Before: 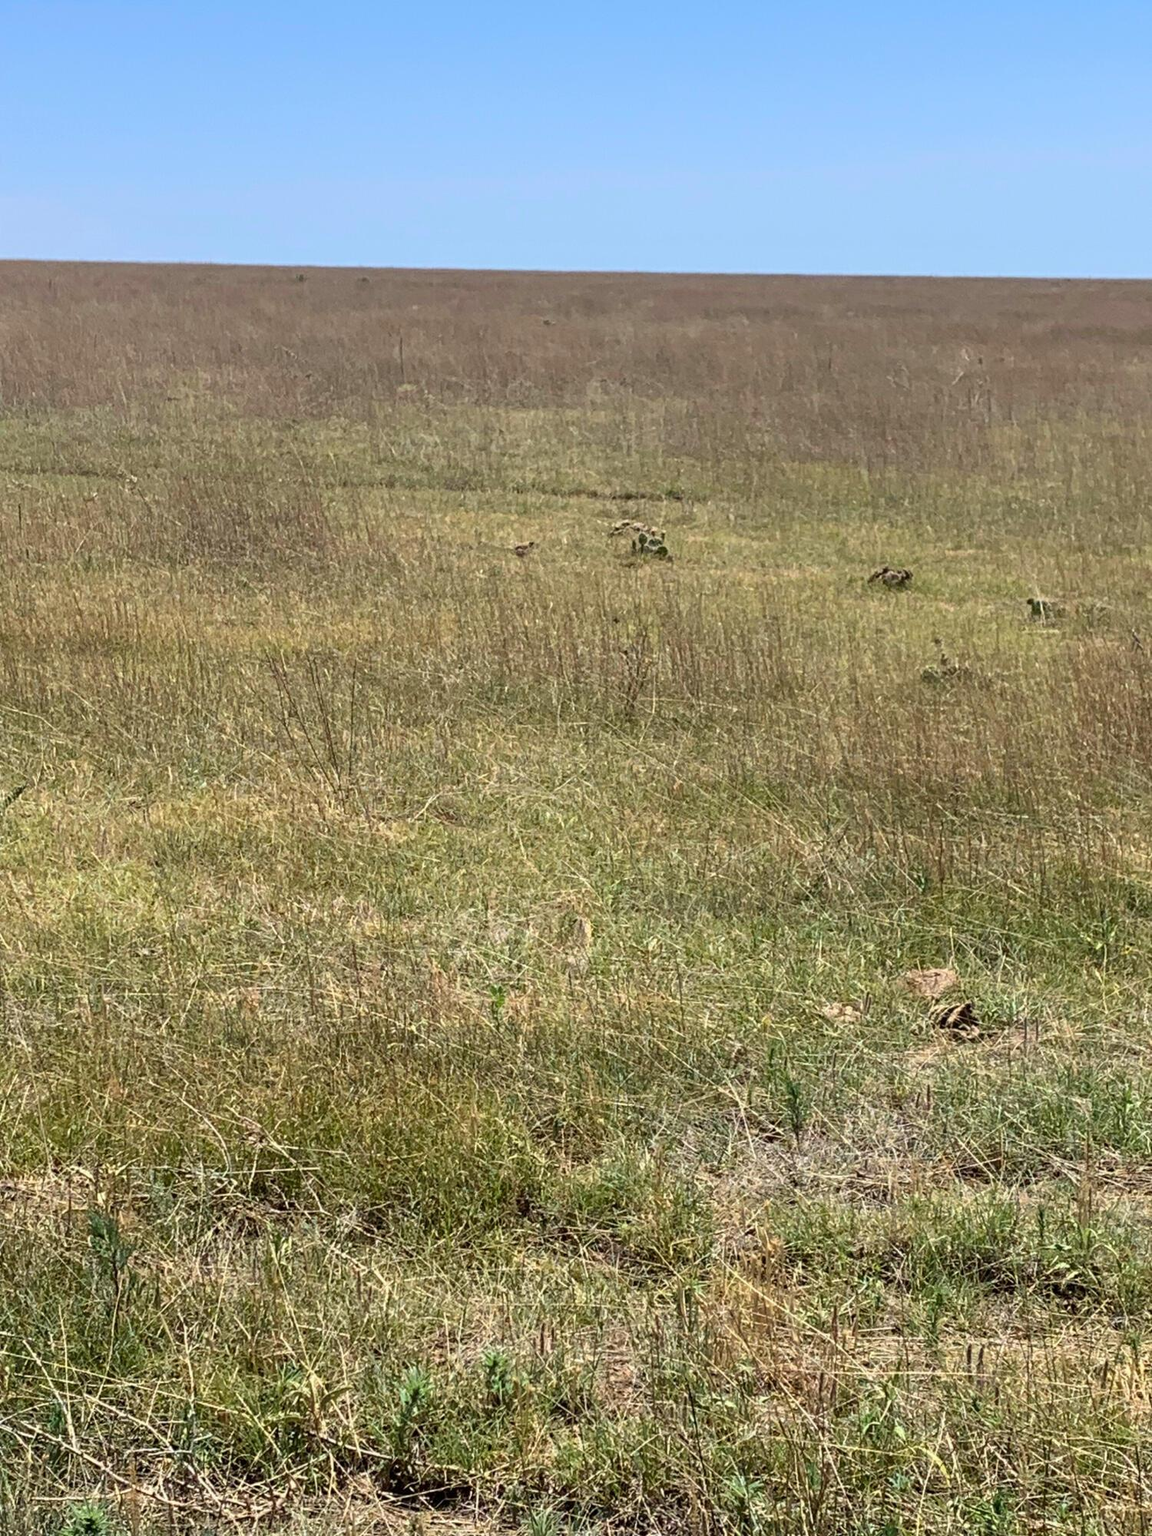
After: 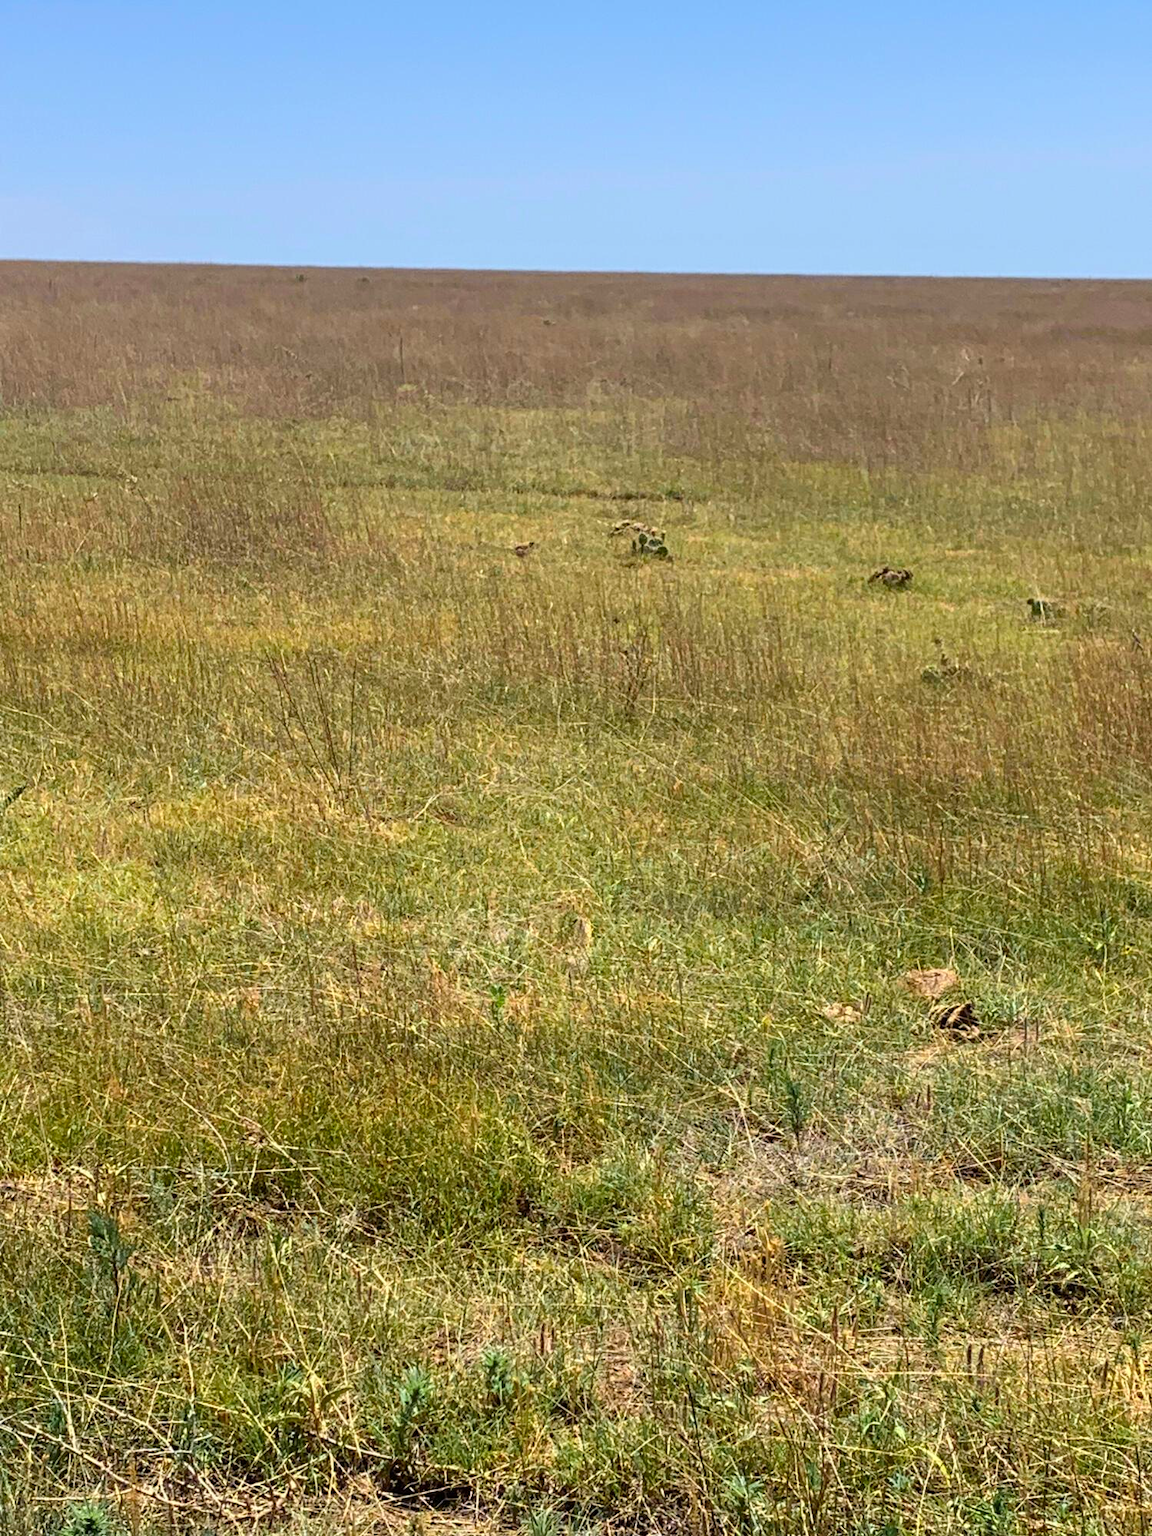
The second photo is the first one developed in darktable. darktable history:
color zones: curves: ch0 [(0.224, 0.526) (0.75, 0.5)]; ch1 [(0.055, 0.526) (0.224, 0.761) (0.377, 0.526) (0.75, 0.5)]
tone equalizer: edges refinement/feathering 500, mask exposure compensation -1.57 EV, preserve details no
